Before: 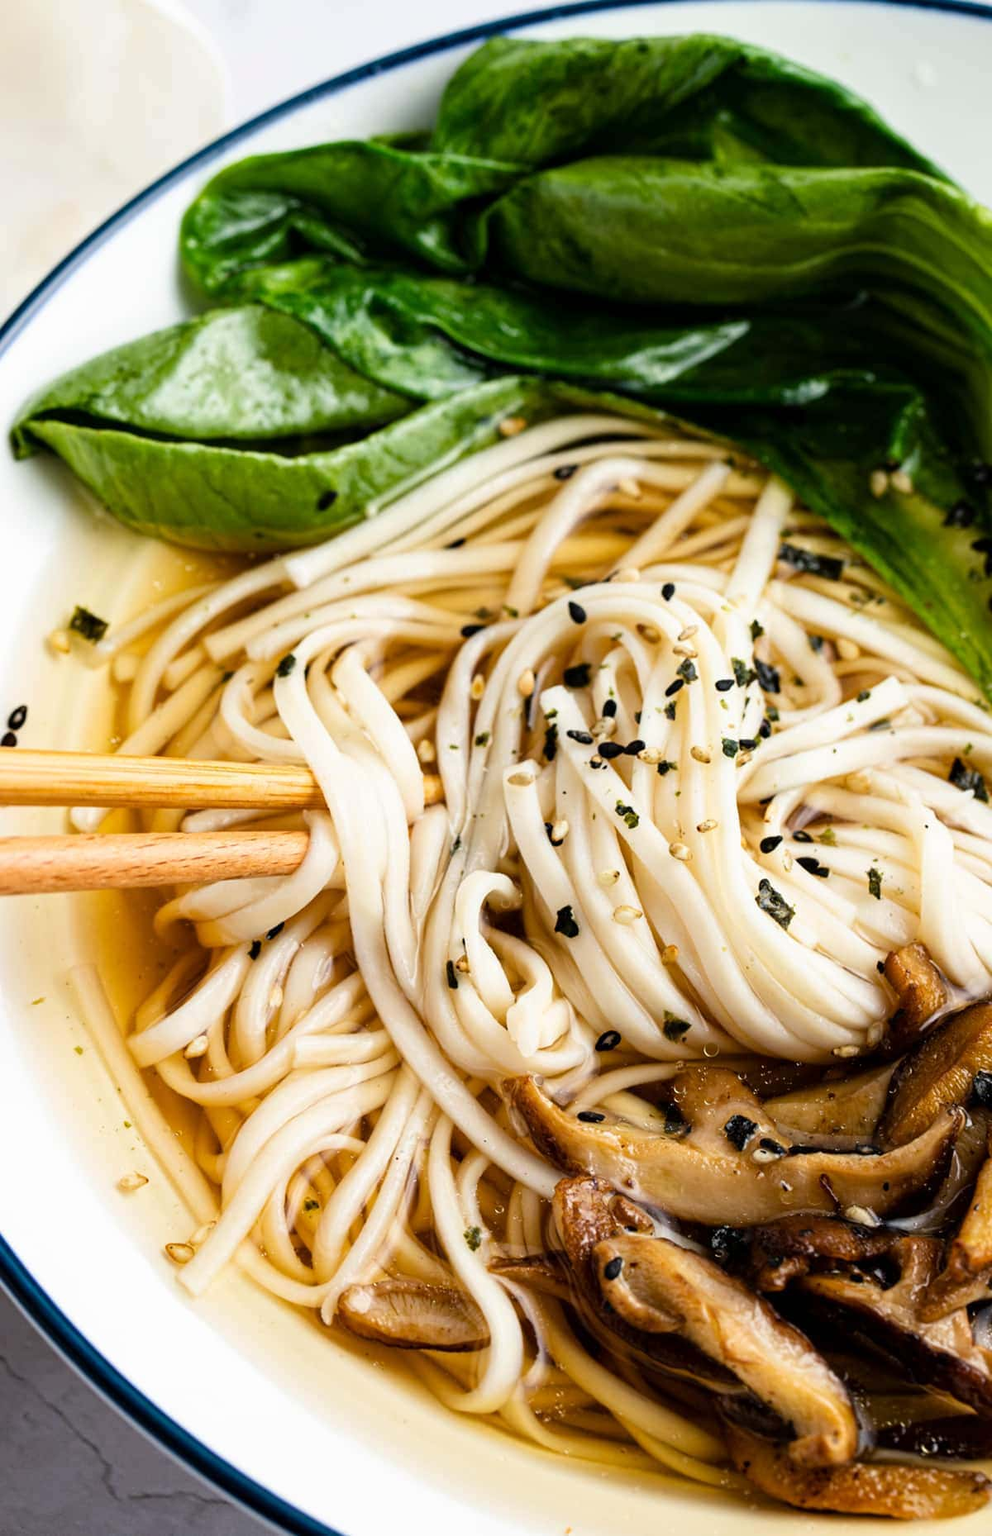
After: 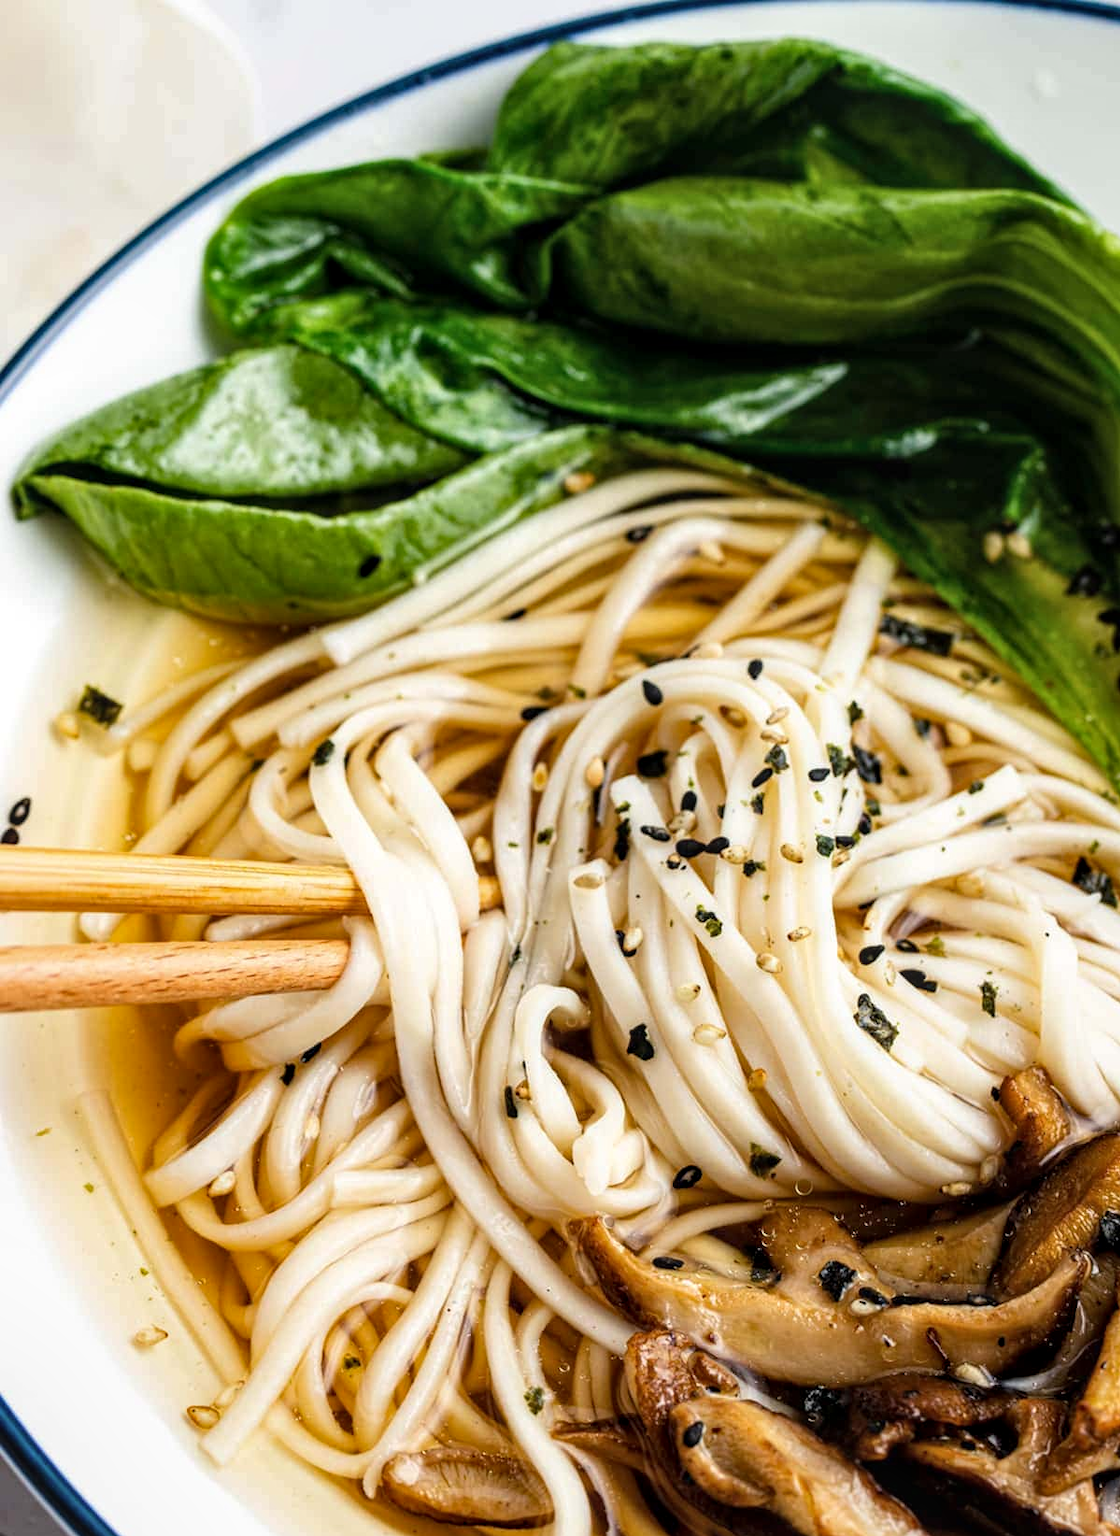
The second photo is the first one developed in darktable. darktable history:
crop and rotate: top 0%, bottom 11.546%
local contrast: on, module defaults
